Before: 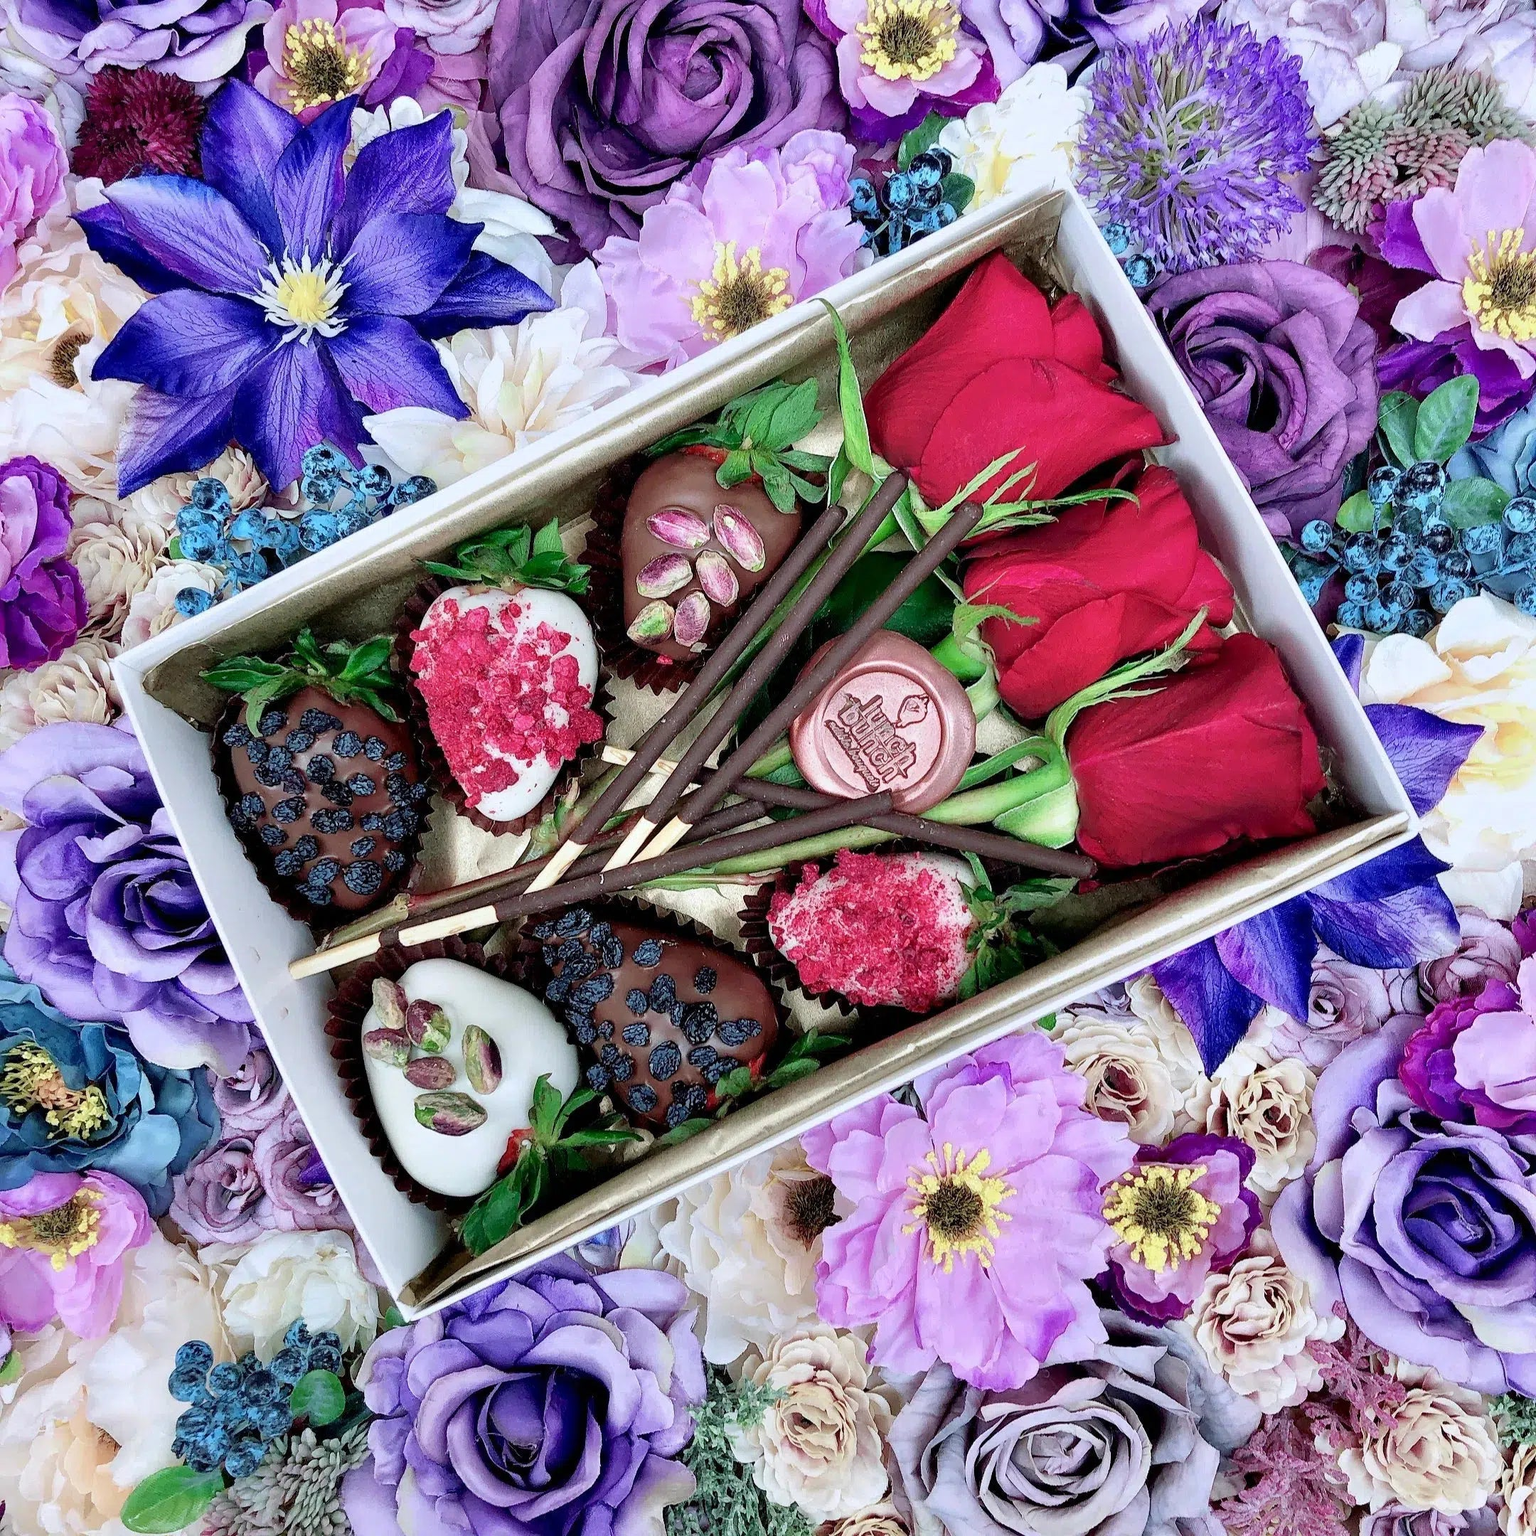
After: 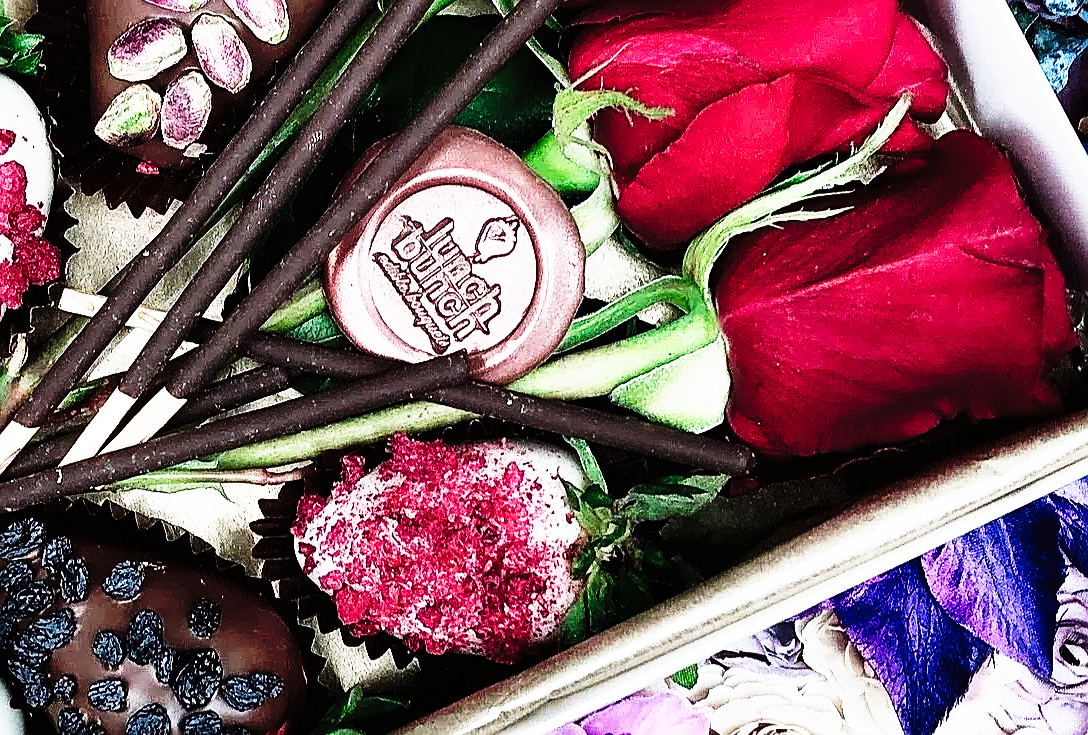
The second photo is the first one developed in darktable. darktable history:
tone curve: curves: ch0 [(0, 0) (0.003, 0.005) (0.011, 0.008) (0.025, 0.013) (0.044, 0.017) (0.069, 0.022) (0.1, 0.029) (0.136, 0.038) (0.177, 0.053) (0.224, 0.081) (0.277, 0.128) (0.335, 0.214) (0.399, 0.343) (0.468, 0.478) (0.543, 0.641) (0.623, 0.798) (0.709, 0.911) (0.801, 0.971) (0.898, 0.99) (1, 1)], preserve colors none
sharpen: on, module defaults
contrast brightness saturation: contrast 0.1, saturation -0.359
crop: left 36.436%, top 35.211%, right 13.182%, bottom 30.719%
